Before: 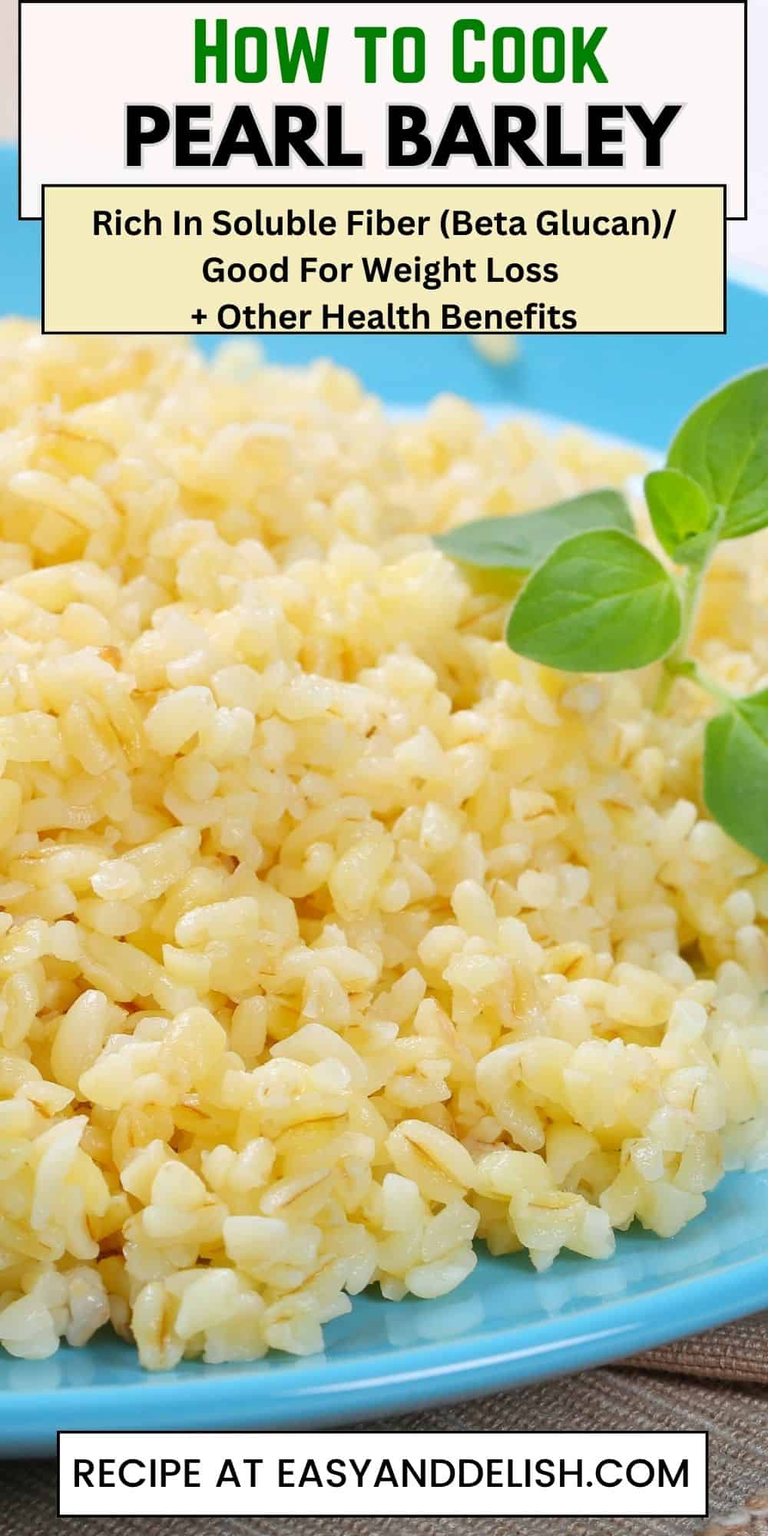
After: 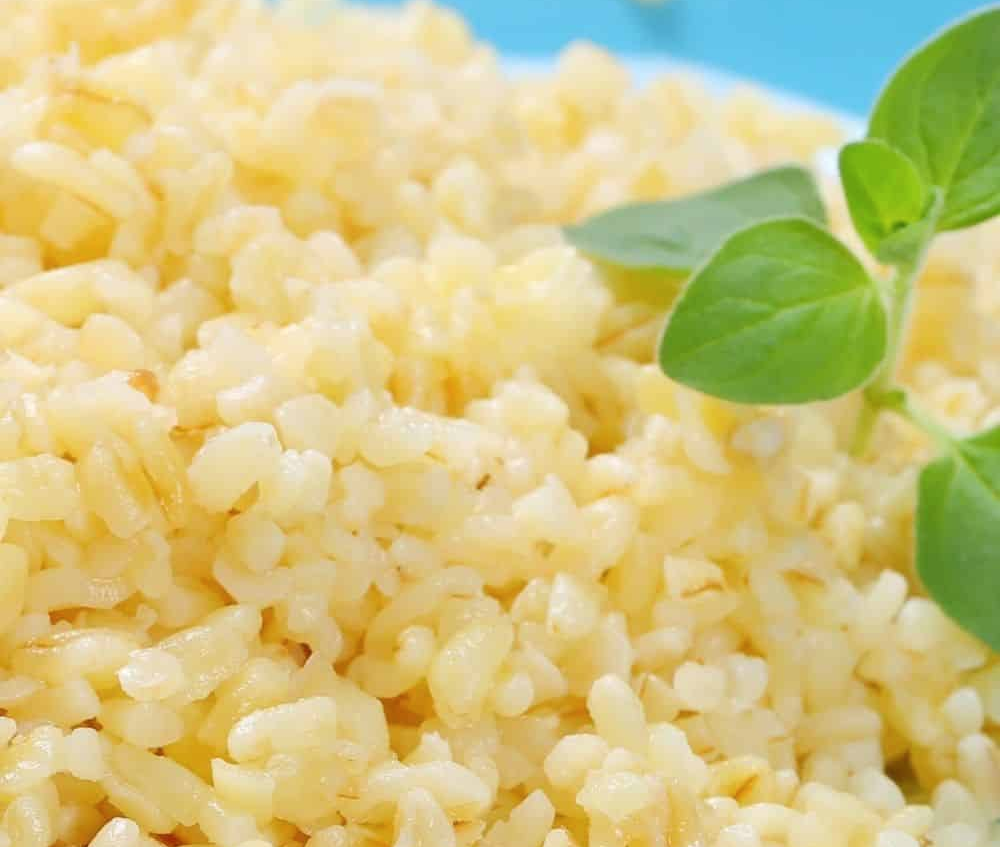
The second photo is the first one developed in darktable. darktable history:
crop and rotate: top 23.591%, bottom 34.029%
contrast brightness saturation: saturation -0.032
